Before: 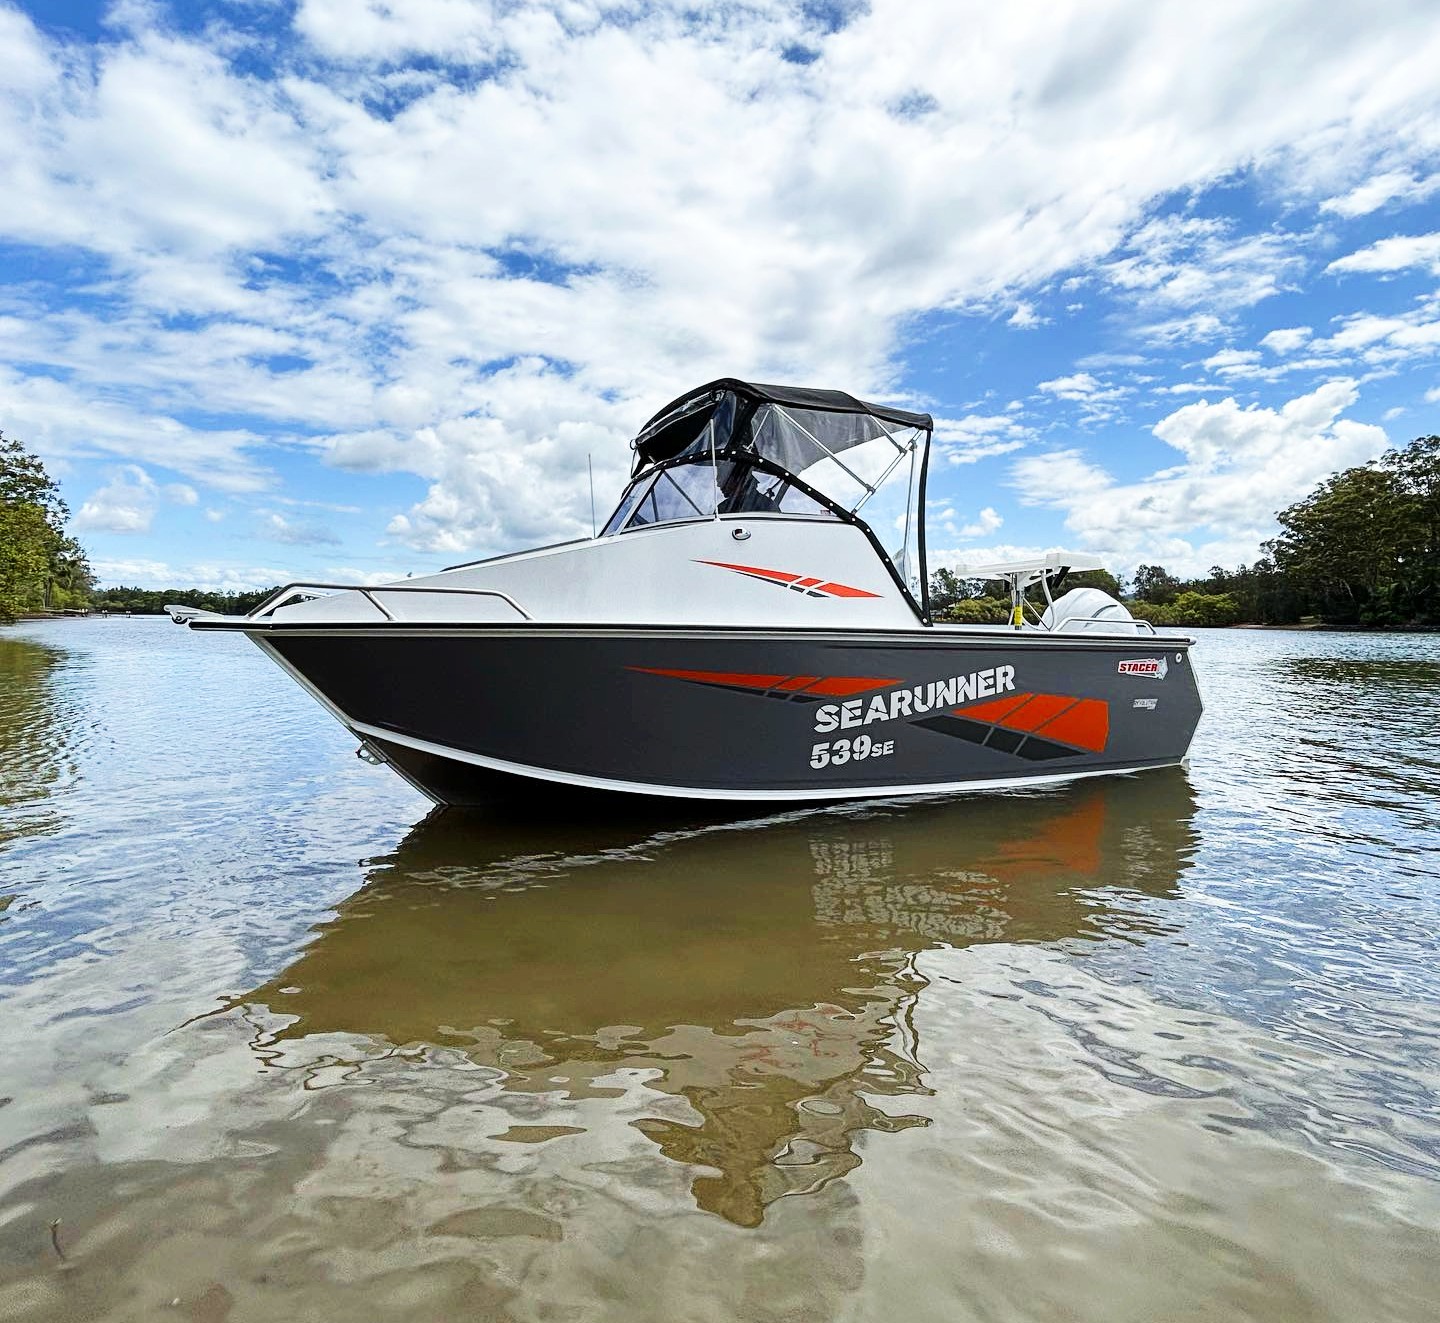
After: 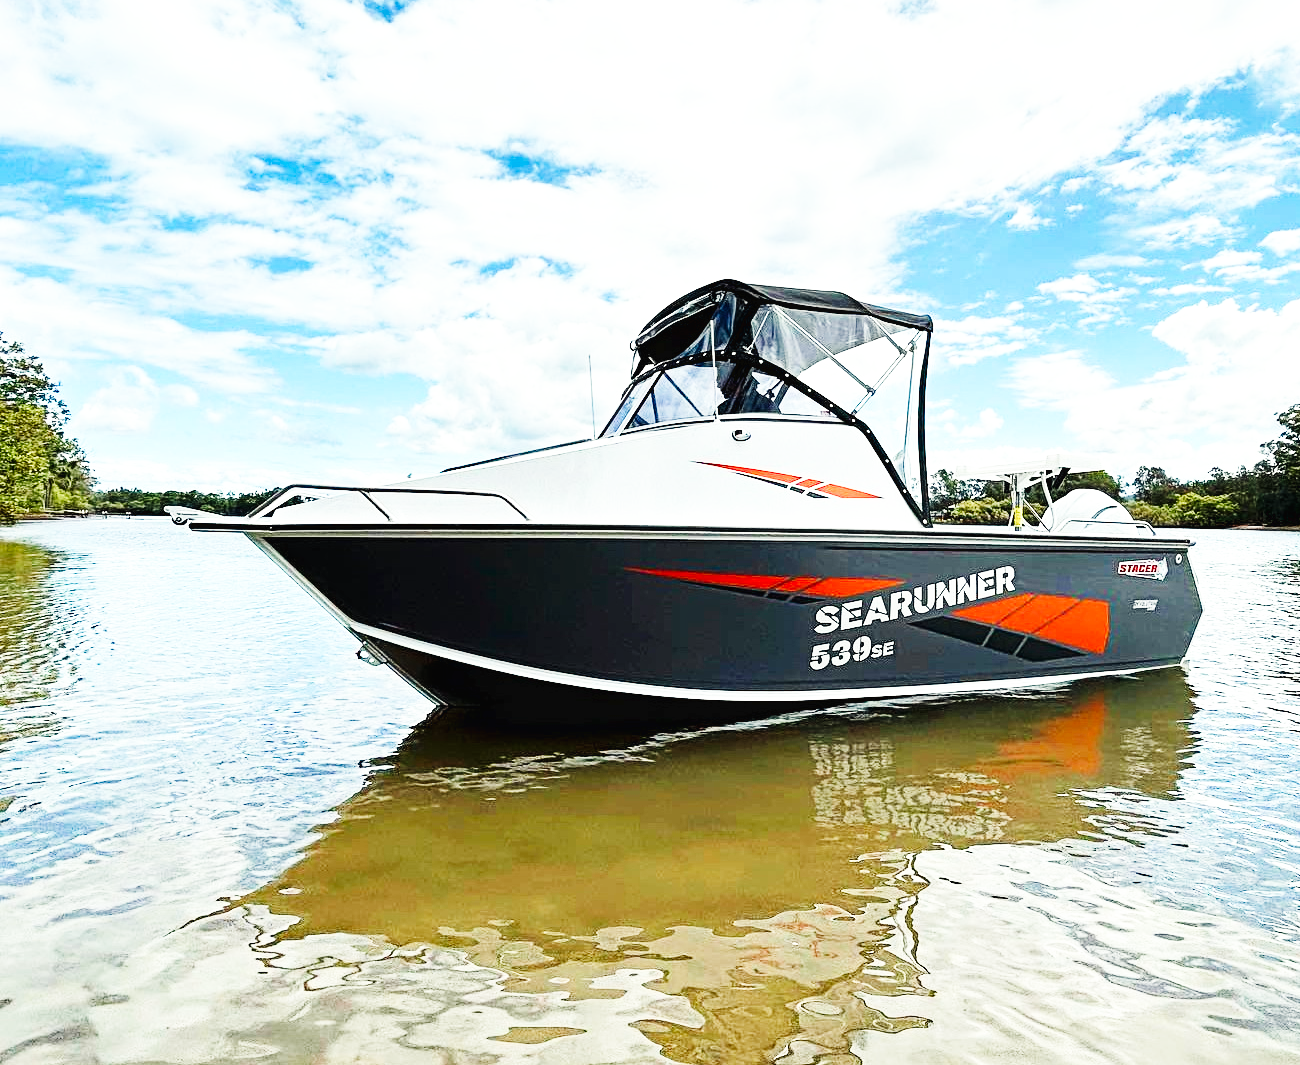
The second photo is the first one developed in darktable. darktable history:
color calibration: illuminant as shot in camera, x 0.383, y 0.38, temperature 3949.15 K, gamut compression 1.66
white balance: red 1.123, blue 0.83
base curve: curves: ch0 [(0, 0.003) (0.001, 0.002) (0.006, 0.004) (0.02, 0.022) (0.048, 0.086) (0.094, 0.234) (0.162, 0.431) (0.258, 0.629) (0.385, 0.8) (0.548, 0.918) (0.751, 0.988) (1, 1)], preserve colors none
haze removal: adaptive false
crop: top 7.49%, right 9.717%, bottom 11.943%
